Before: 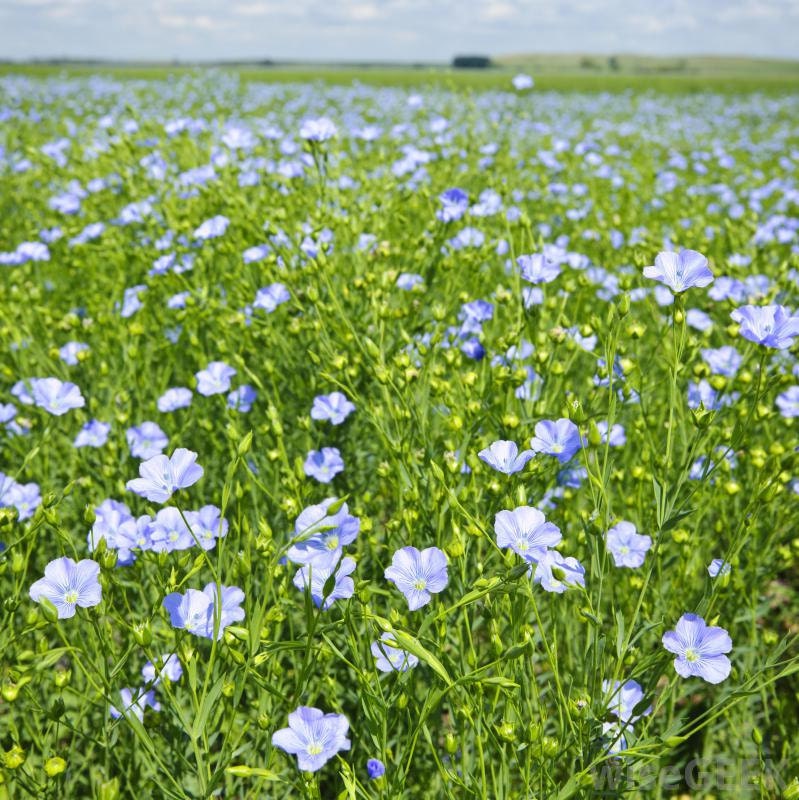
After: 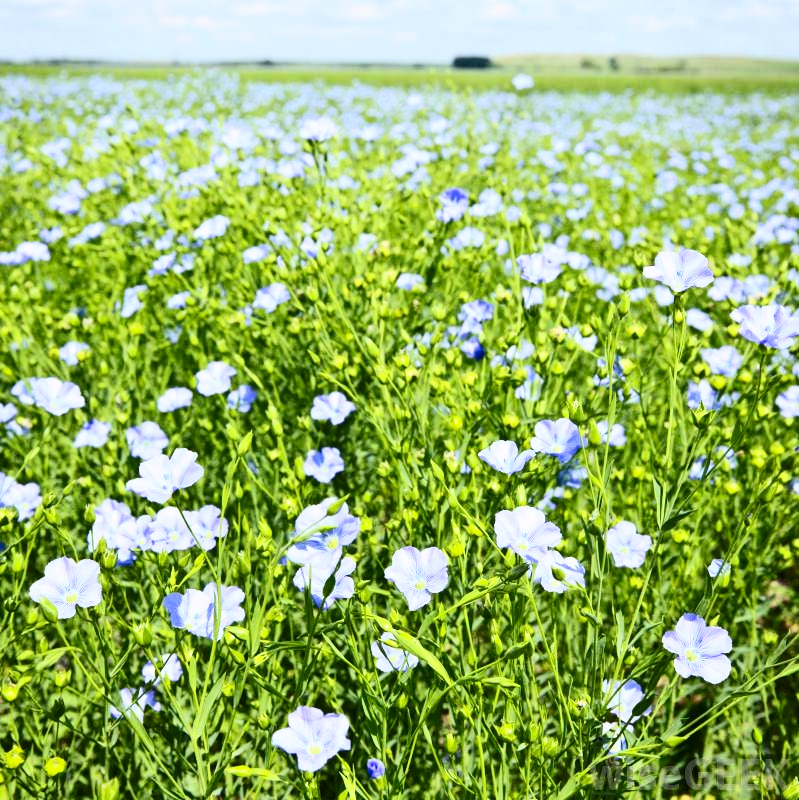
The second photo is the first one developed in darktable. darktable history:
contrast brightness saturation: contrast 0.402, brightness 0.104, saturation 0.212
